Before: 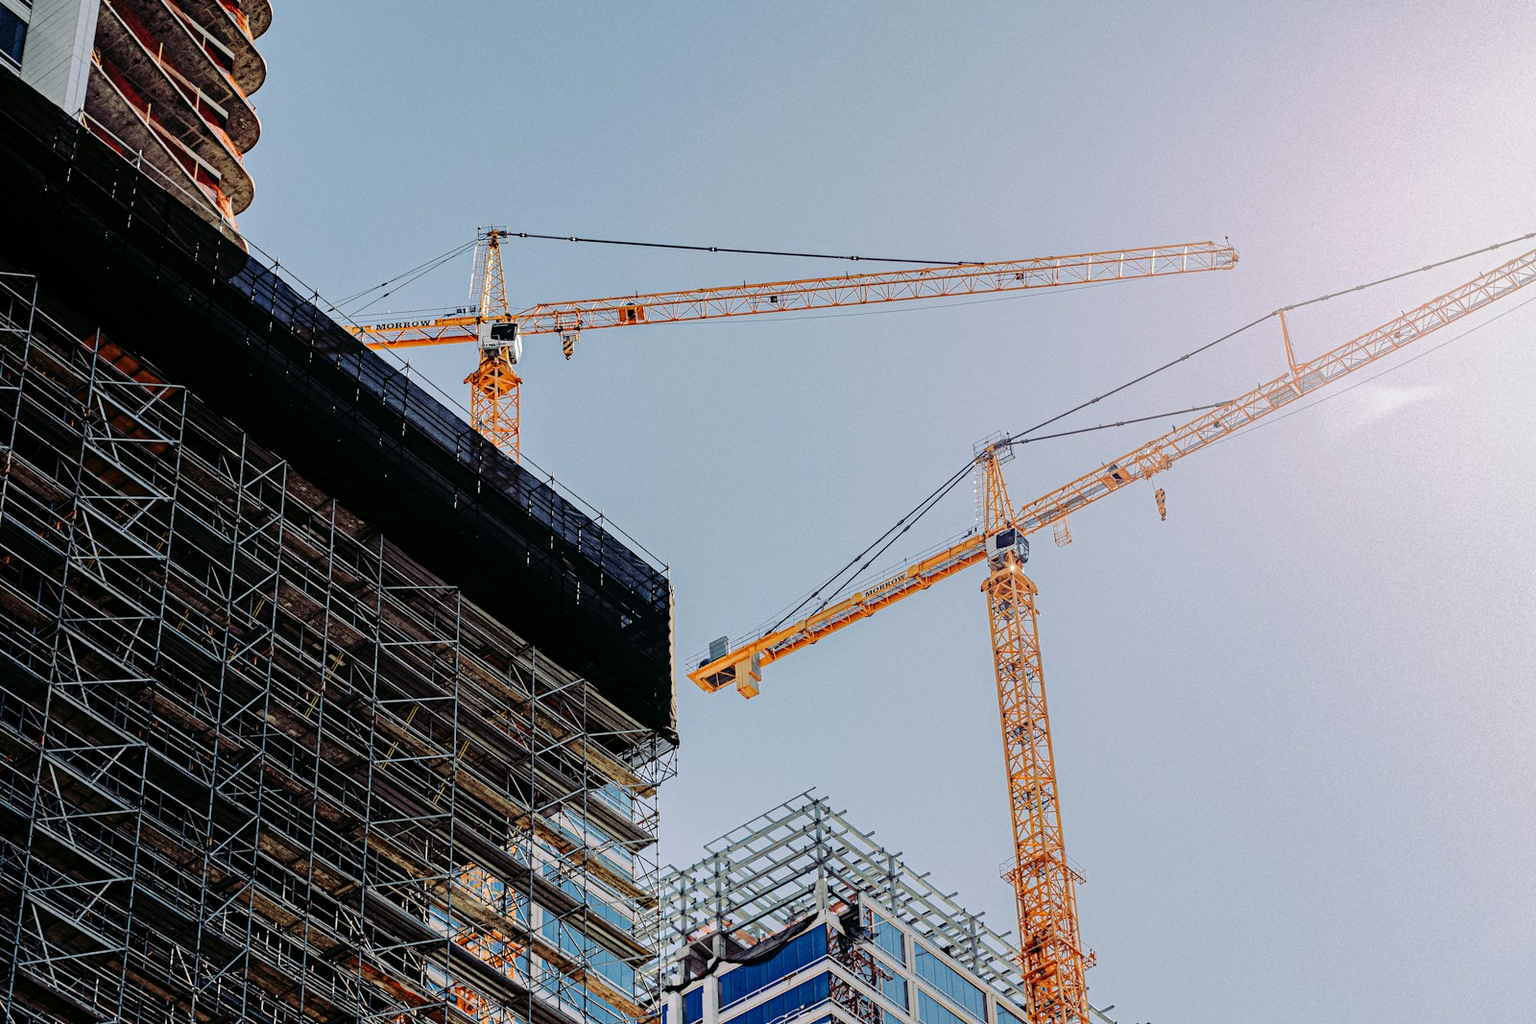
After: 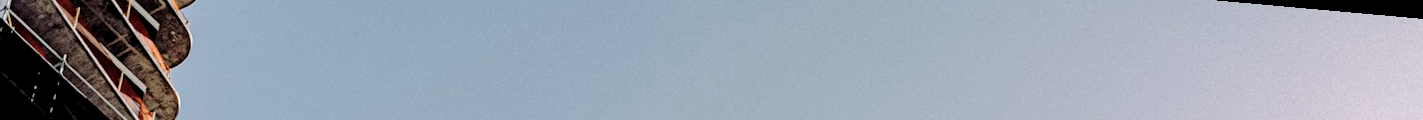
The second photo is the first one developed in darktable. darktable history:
exposure: black level correction 0.004, exposure 0.014 EV, compensate highlight preservation false
rotate and perspective: rotation 5.12°, automatic cropping off
crop and rotate: left 9.644%, top 9.491%, right 6.021%, bottom 80.509%
color contrast: green-magenta contrast 0.84, blue-yellow contrast 0.86
color balance rgb: global vibrance 10%
